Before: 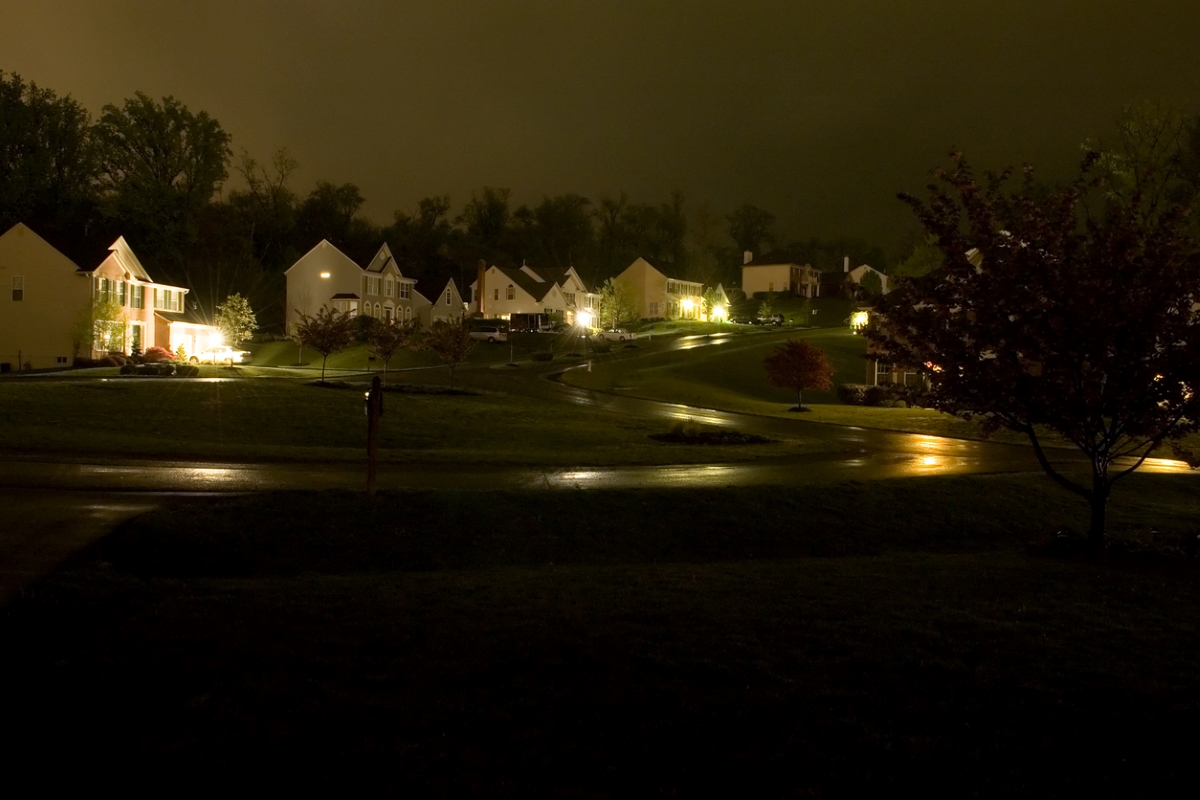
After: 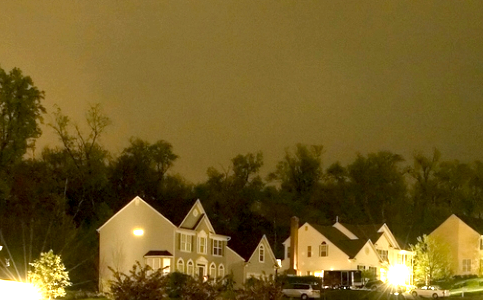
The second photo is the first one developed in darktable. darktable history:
exposure: black level correction 0.001, exposure 1.845 EV, compensate exposure bias true, compensate highlight preservation false
crop: left 15.634%, top 5.426%, right 44.07%, bottom 57.006%
